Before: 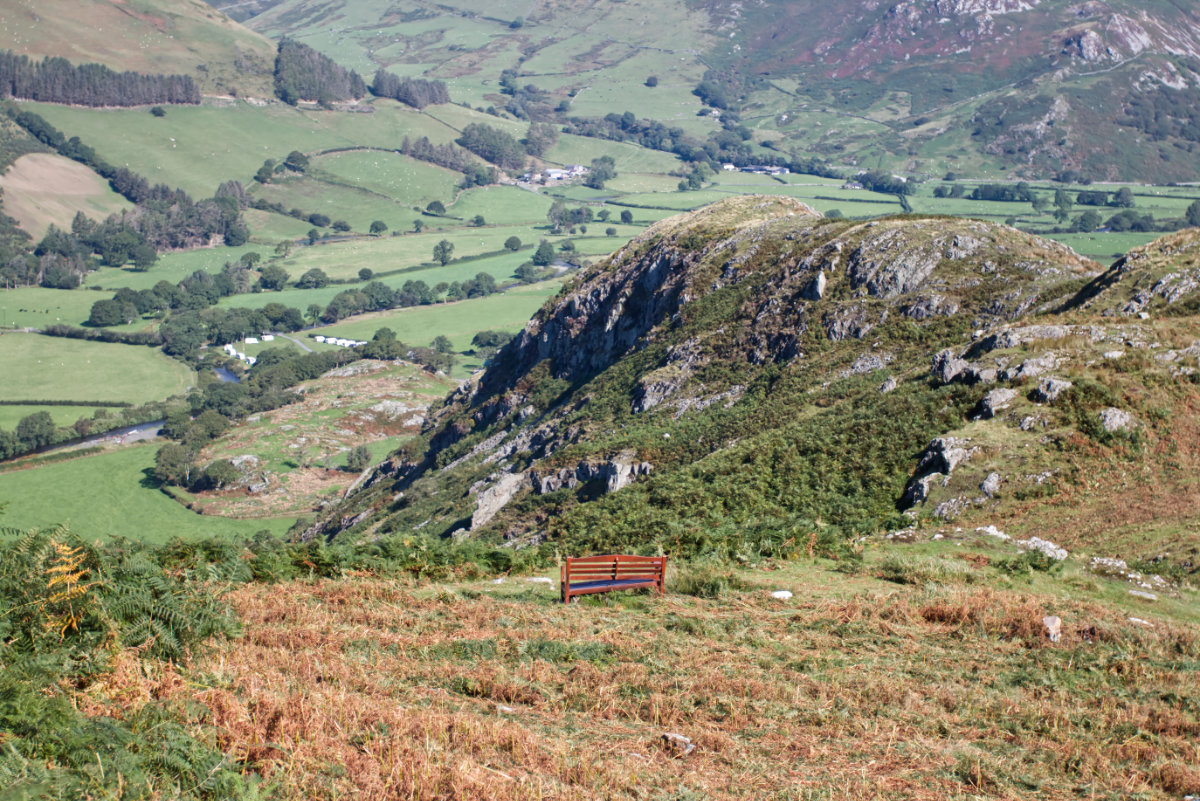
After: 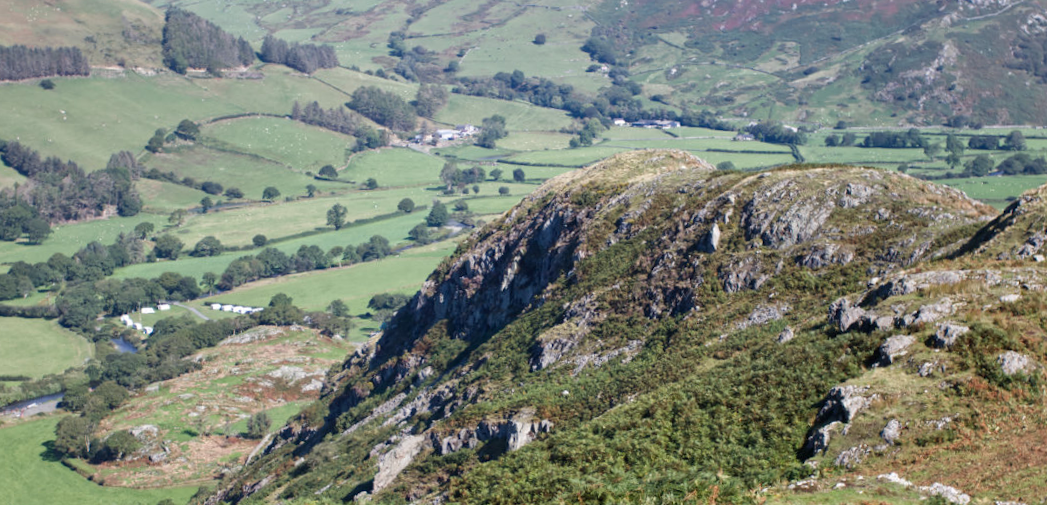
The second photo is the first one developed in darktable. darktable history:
crop and rotate: left 9.345%, top 7.22%, right 4.982%, bottom 32.331%
rotate and perspective: rotation -1.75°, automatic cropping off
